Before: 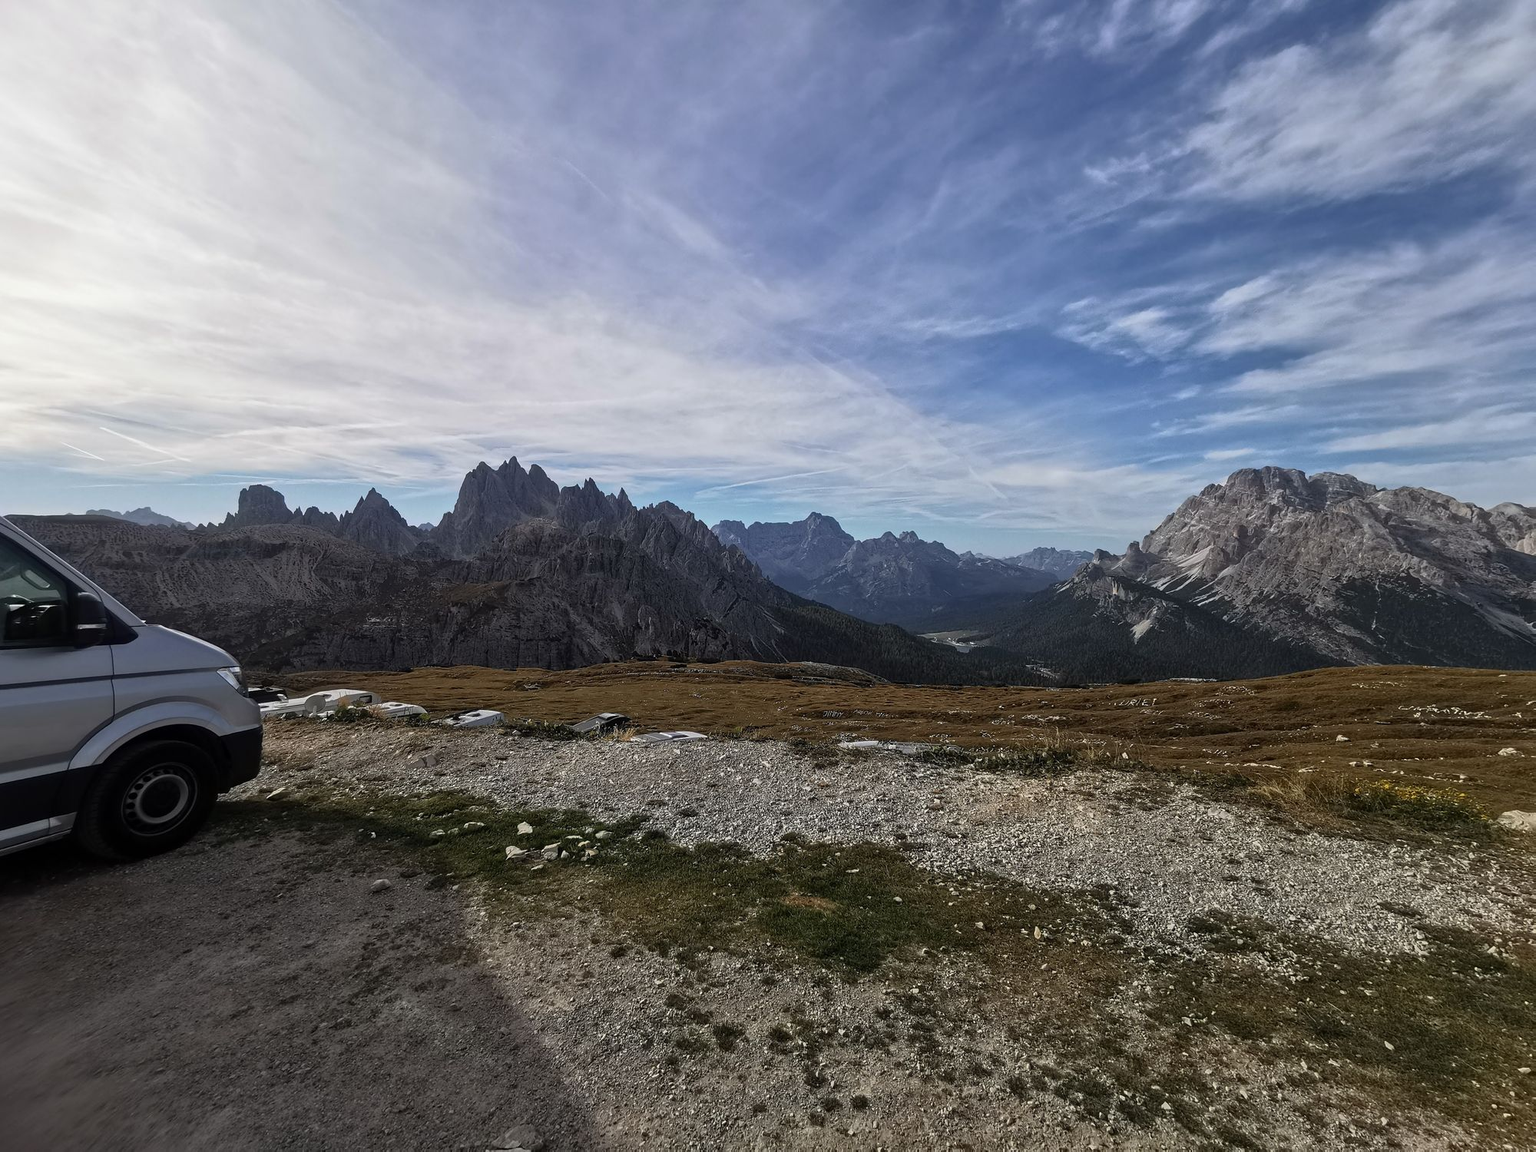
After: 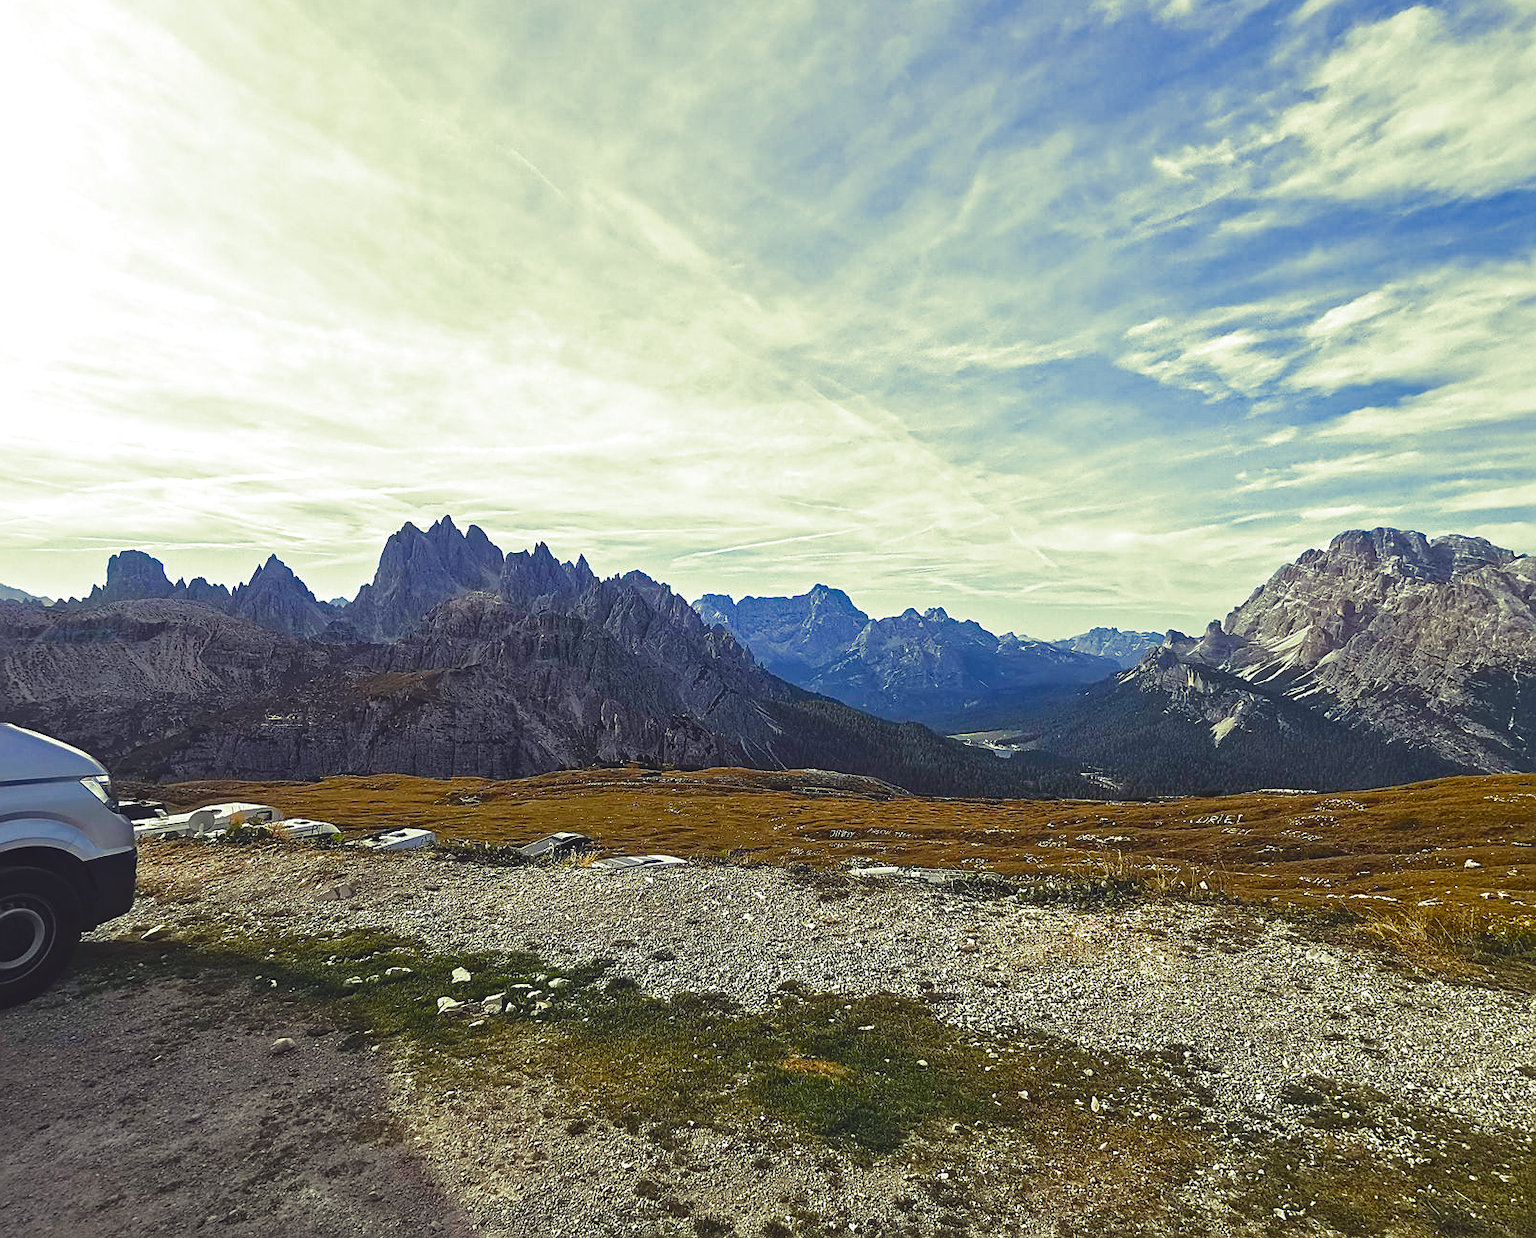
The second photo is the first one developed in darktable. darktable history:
local contrast: mode bilateral grid, contrast 28, coarseness 16, detail 115%, midtone range 0.2
color balance rgb: shadows lift › chroma 3%, shadows lift › hue 280.8°, power › hue 330°, highlights gain › chroma 3%, highlights gain › hue 75.6°, global offset › luminance 1.5%, perceptual saturation grading › global saturation 20%, perceptual saturation grading › highlights -25%, perceptual saturation grading › shadows 50%, global vibrance 30%
exposure: exposure 0.6 EV, compensate highlight preservation false
split-toning: shadows › hue 290.82°, shadows › saturation 0.34, highlights › saturation 0.38, balance 0, compress 50%
crop: left 9.929%, top 3.475%, right 9.188%, bottom 9.529%
sharpen: on, module defaults
contrast brightness saturation: saturation 0.18
color calibration: illuminant Planckian (black body), x 0.351, y 0.352, temperature 4794.27 K
